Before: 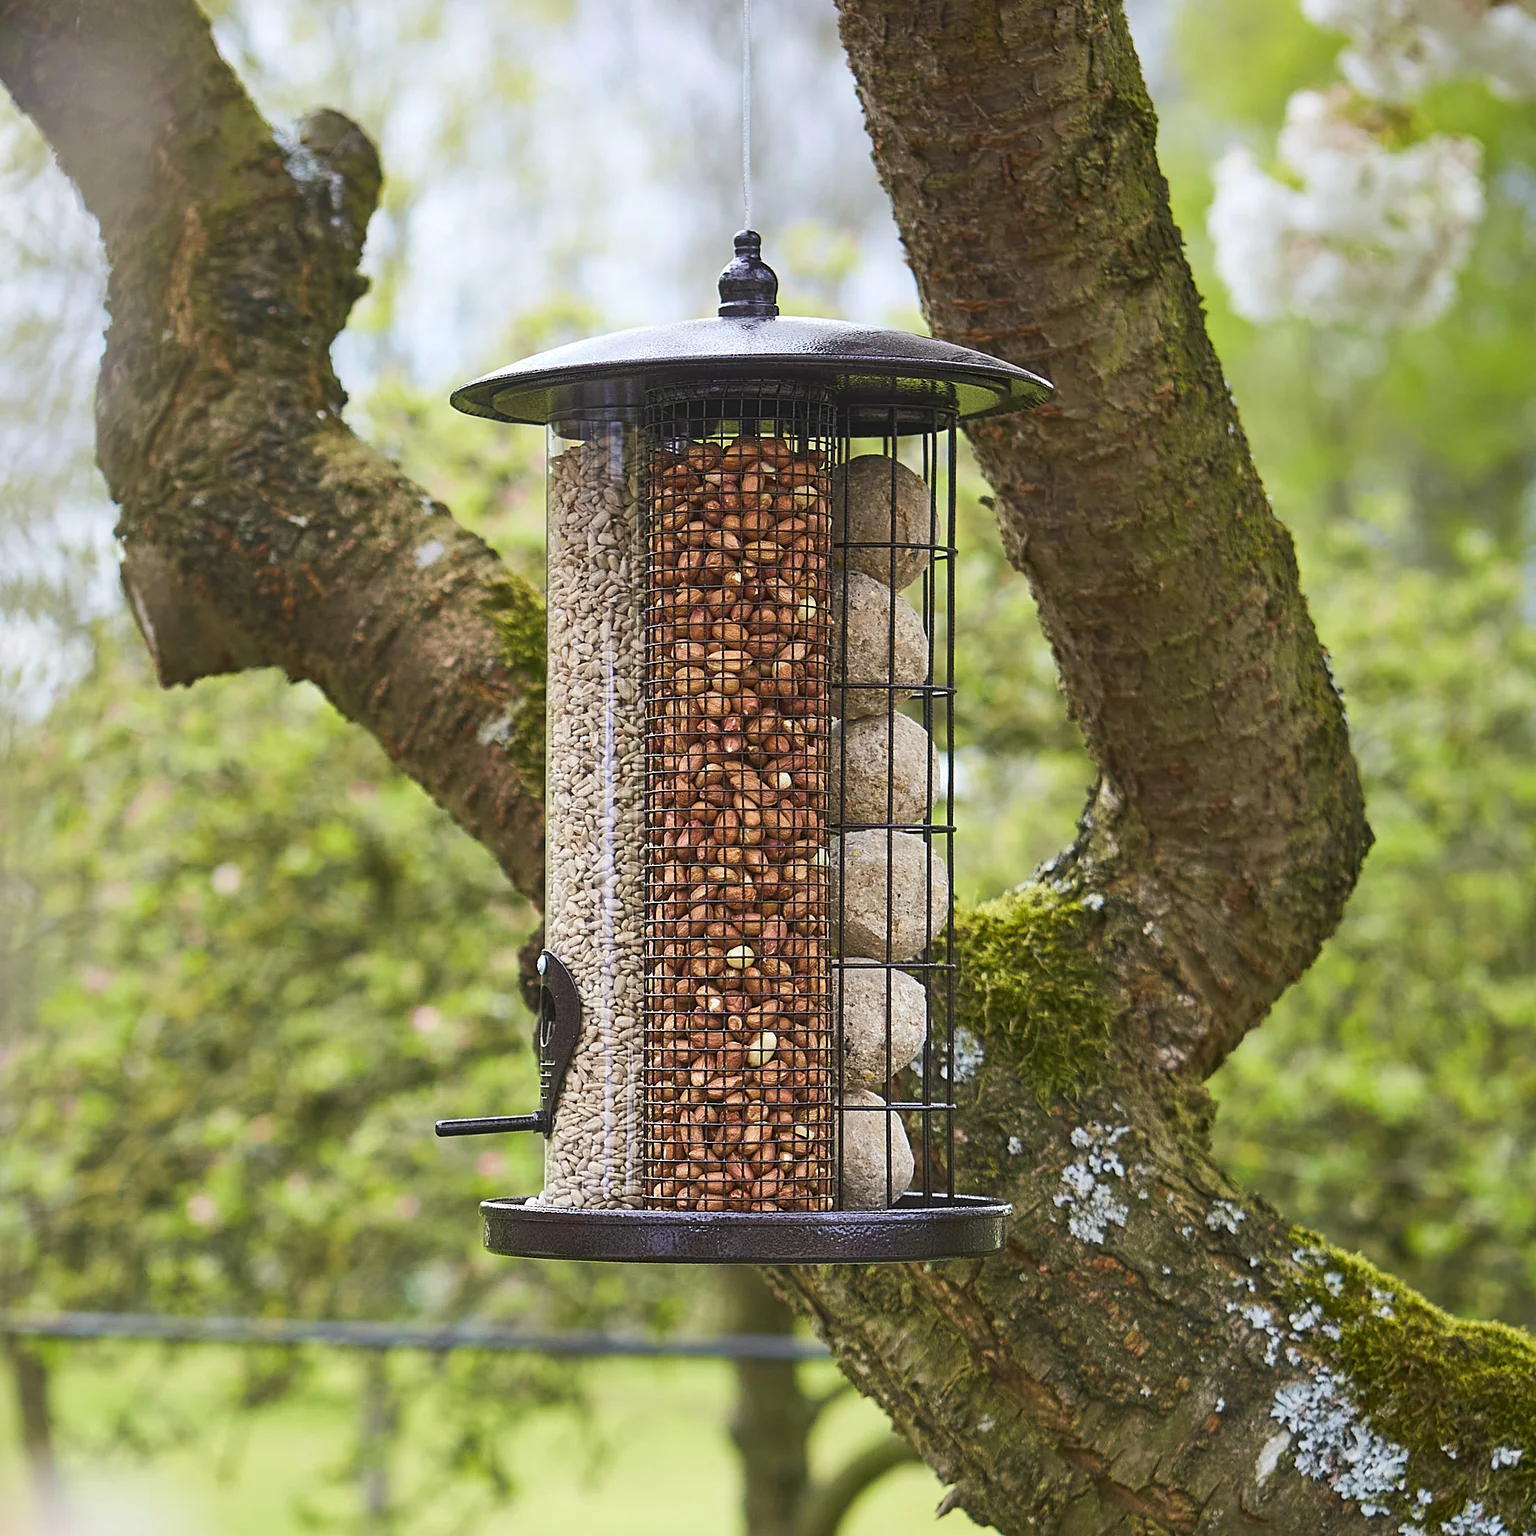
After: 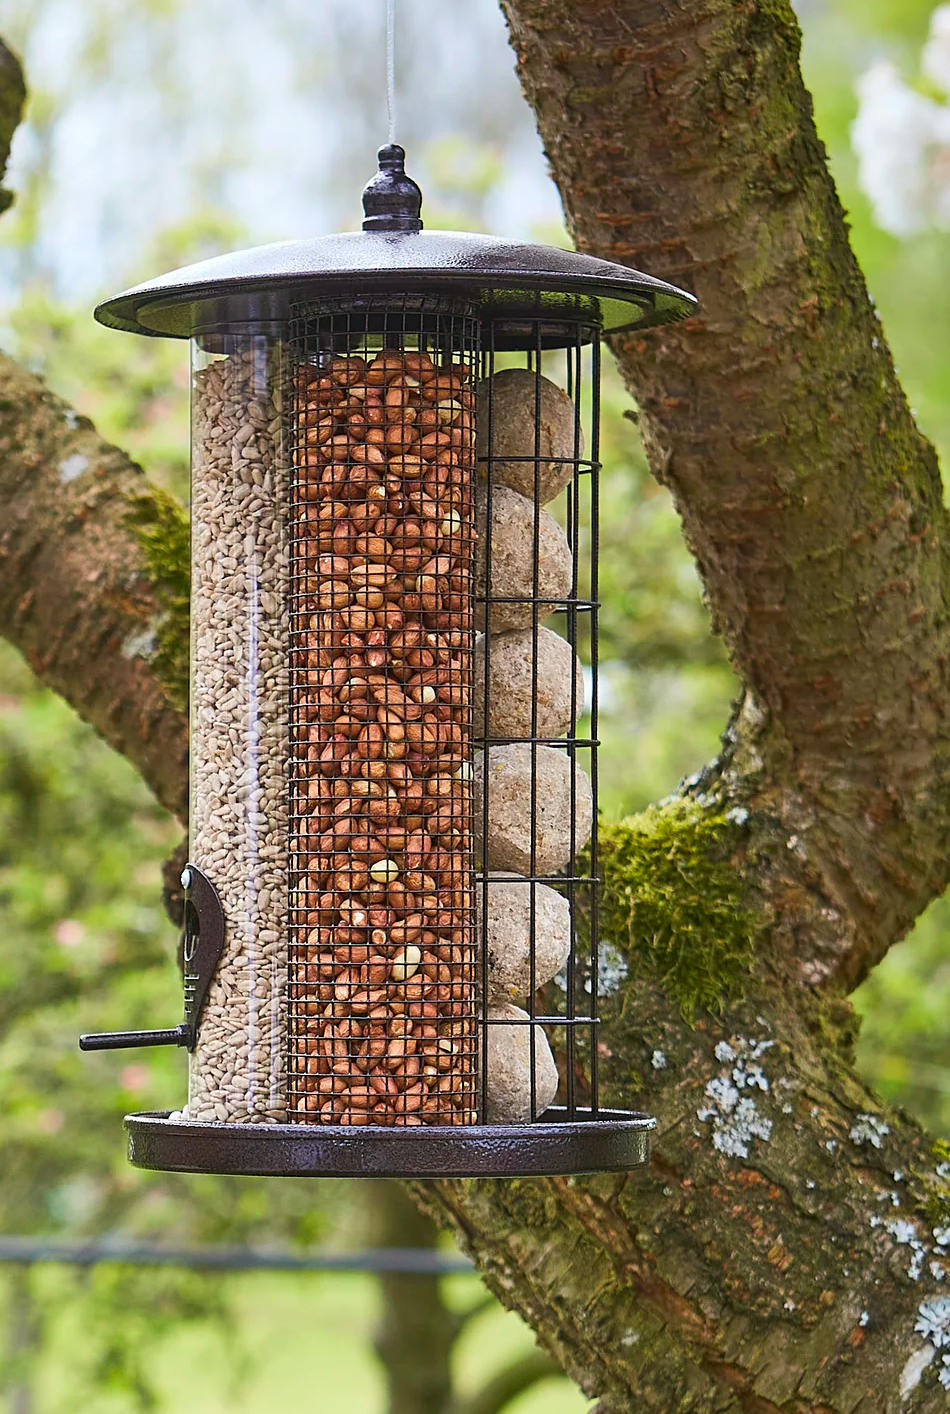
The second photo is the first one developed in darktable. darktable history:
crop and rotate: left 23.195%, top 5.629%, right 14.955%, bottom 2.279%
